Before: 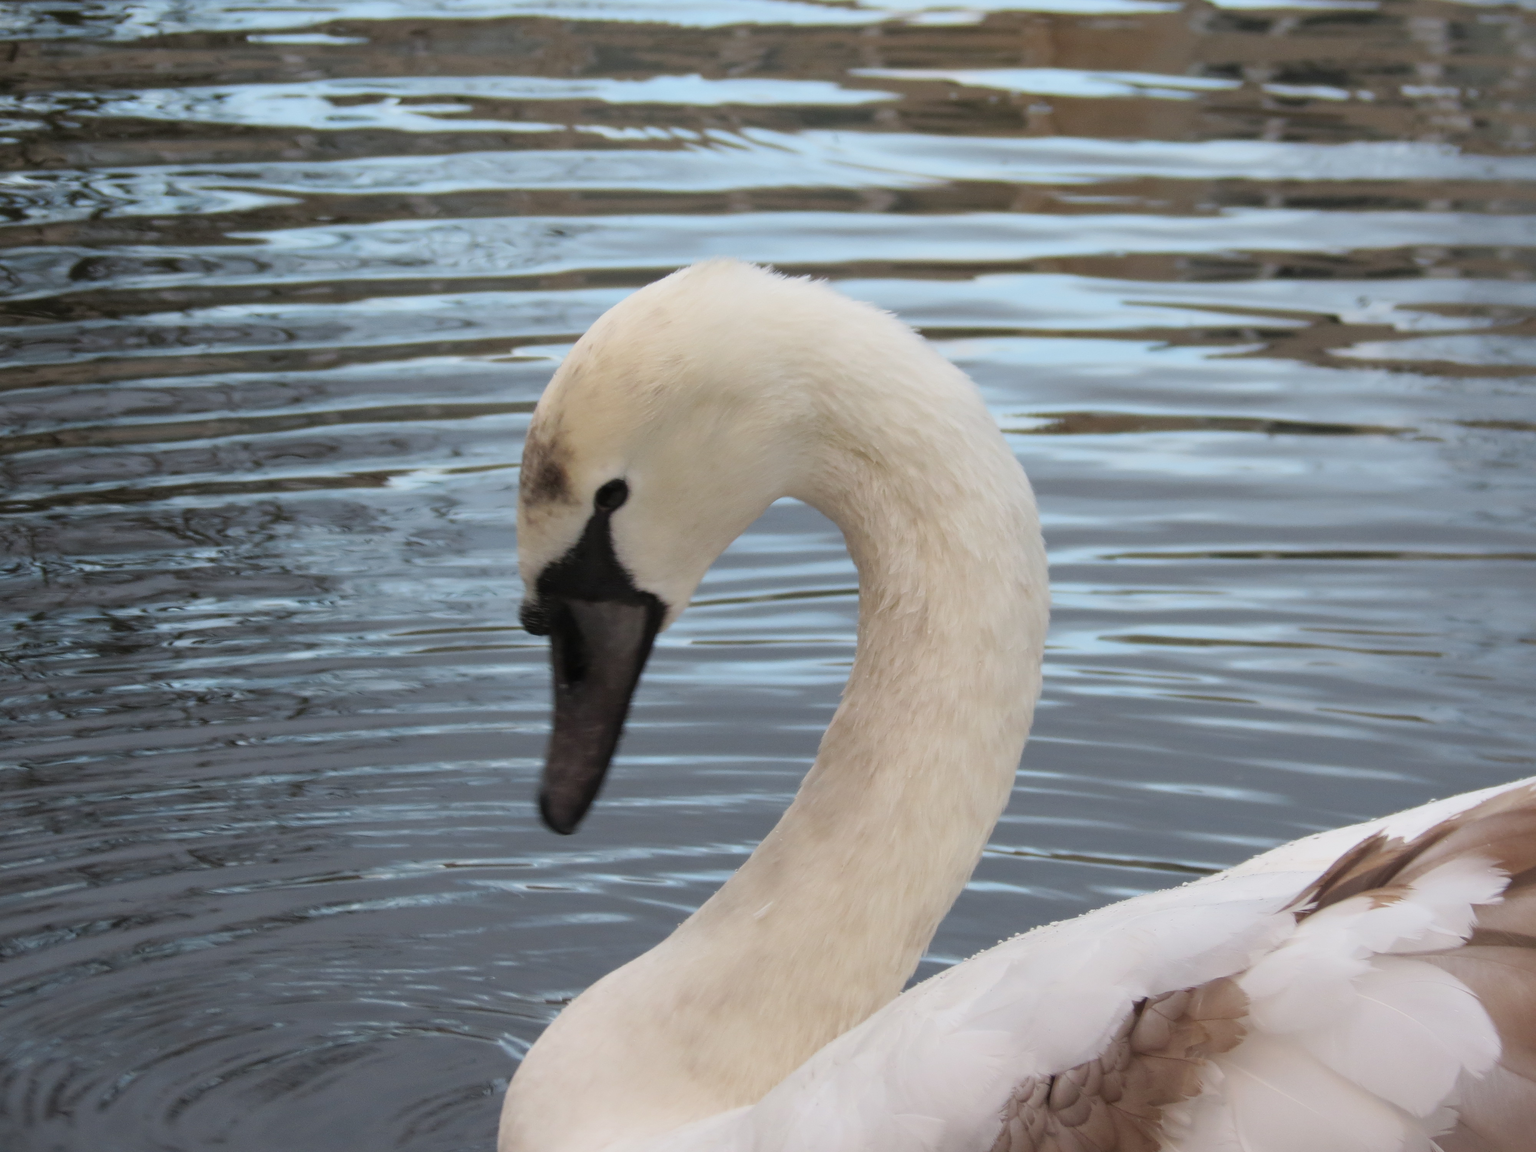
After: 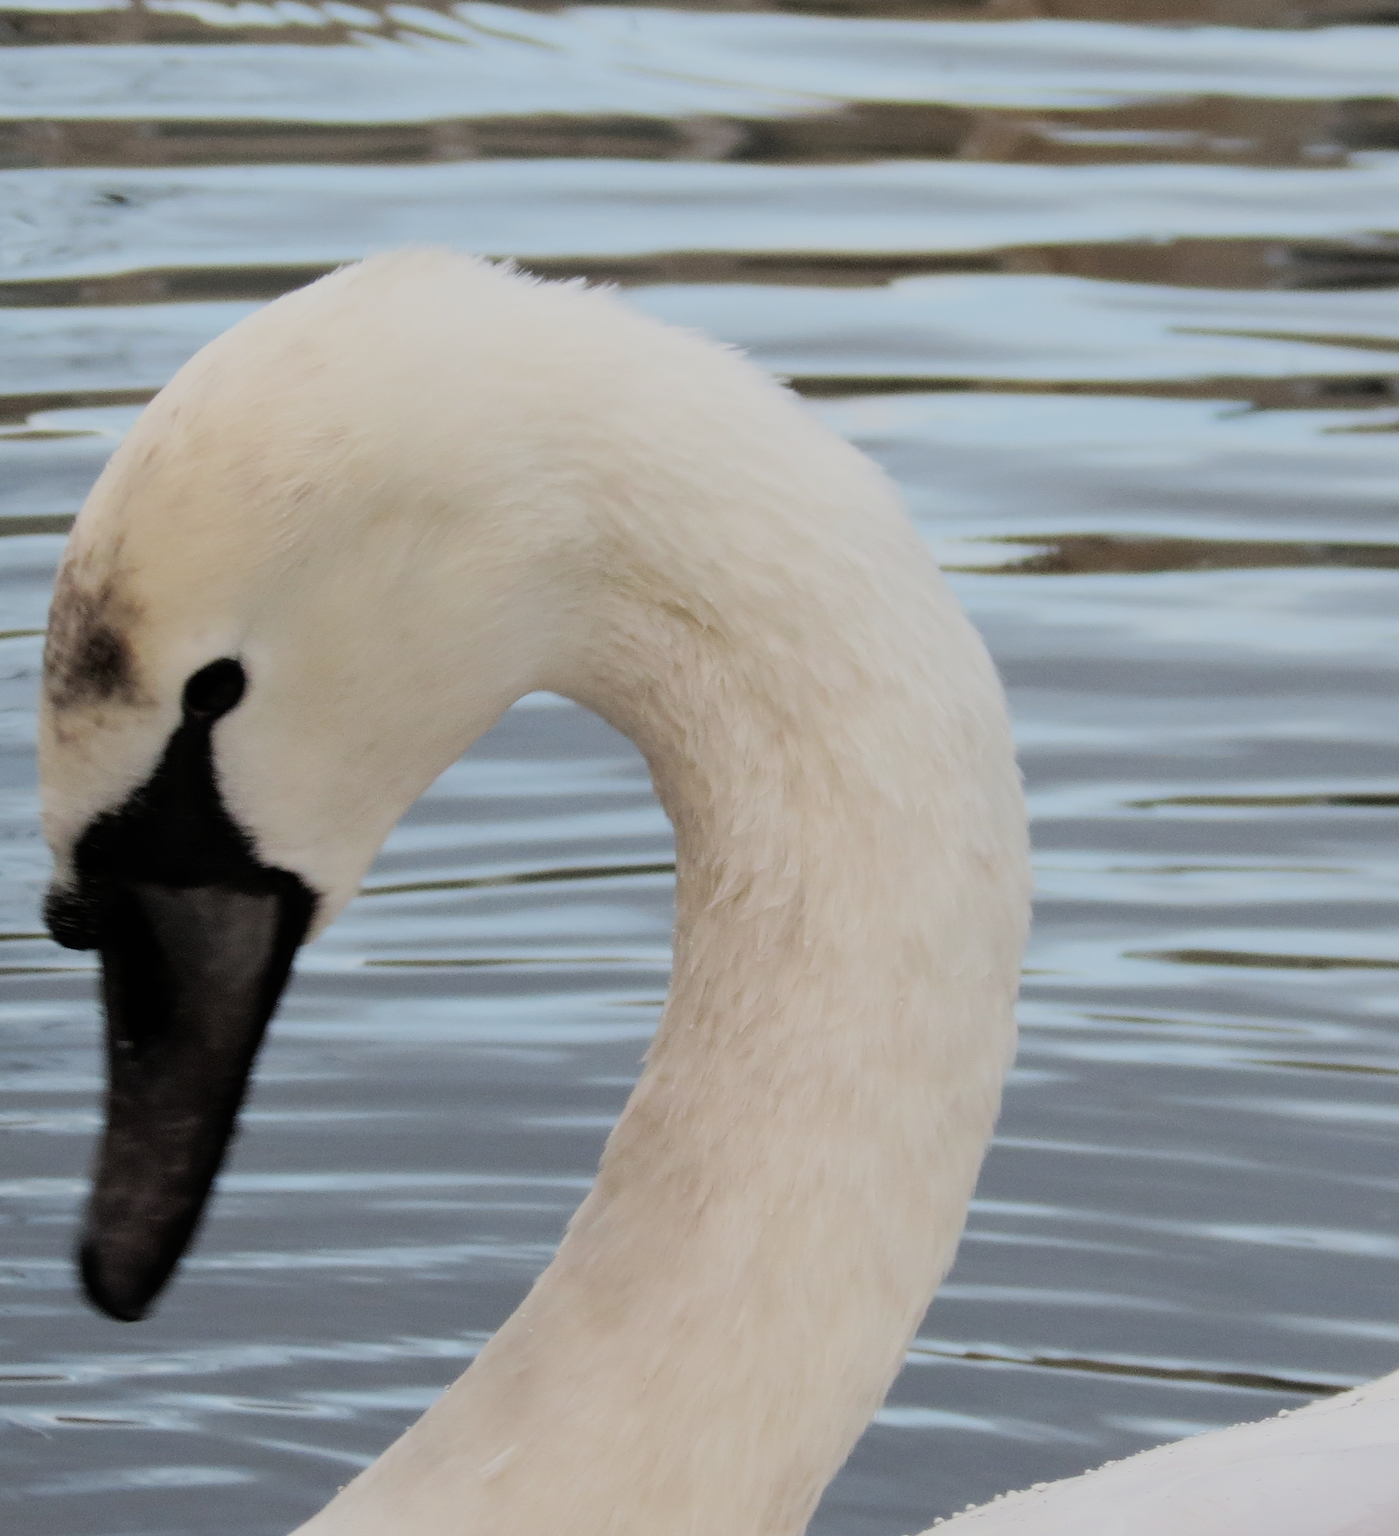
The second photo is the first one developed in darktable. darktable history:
tone equalizer: -8 EV -0.403 EV, -7 EV -0.411 EV, -6 EV -0.372 EV, -5 EV -0.19 EV, -3 EV 0.228 EV, -2 EV 0.342 EV, -1 EV 0.369 EV, +0 EV 0.397 EV, edges refinement/feathering 500, mask exposure compensation -1.57 EV, preserve details no
crop: left 32.343%, top 10.939%, right 18.762%, bottom 17.526%
filmic rgb: black relative exposure -7.14 EV, white relative exposure 5.35 EV, threshold 5.96 EV, hardness 3.03, enable highlight reconstruction true
